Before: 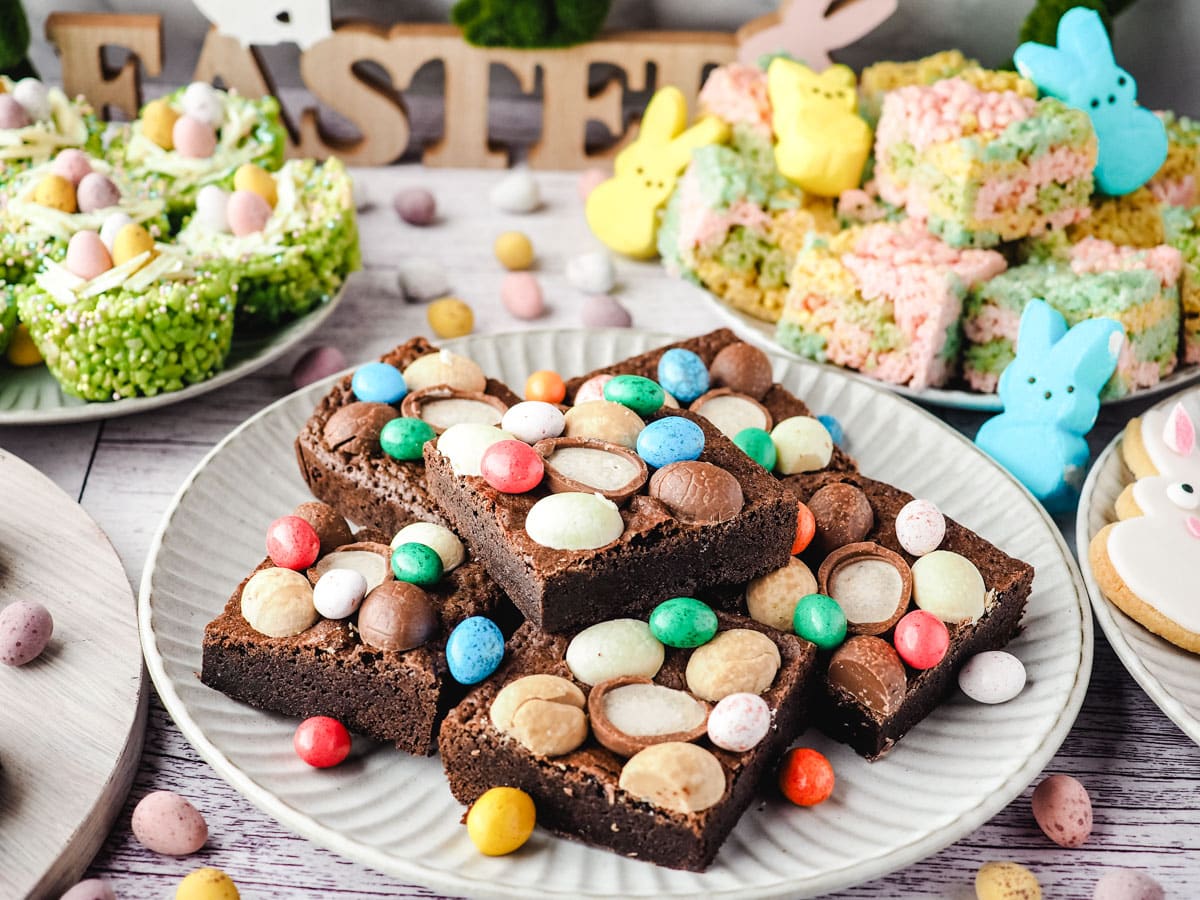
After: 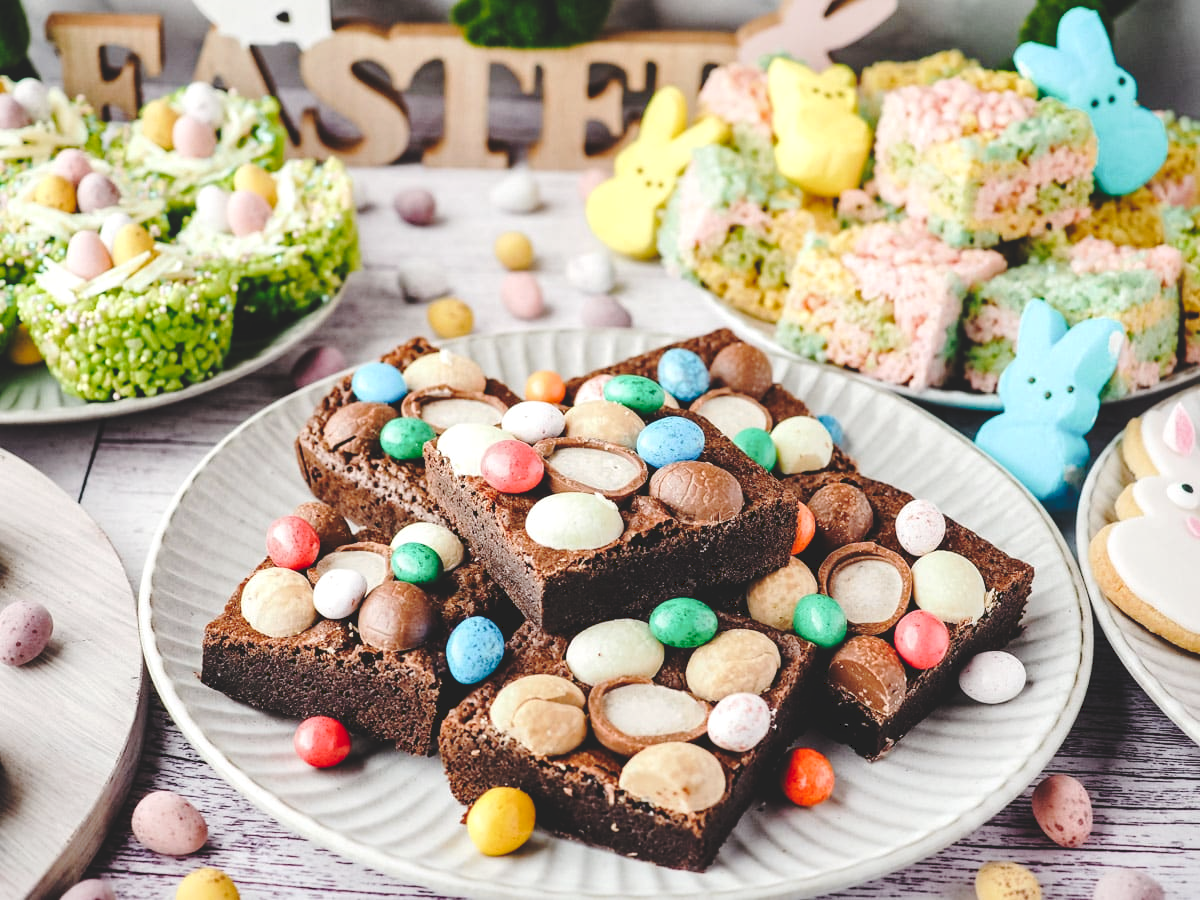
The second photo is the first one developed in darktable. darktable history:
local contrast: mode bilateral grid, contrast 20, coarseness 50, detail 120%, midtone range 0.2
tone curve: curves: ch0 [(0, 0) (0.003, 0.139) (0.011, 0.14) (0.025, 0.138) (0.044, 0.14) (0.069, 0.149) (0.1, 0.161) (0.136, 0.179) (0.177, 0.203) (0.224, 0.245) (0.277, 0.302) (0.335, 0.382) (0.399, 0.461) (0.468, 0.546) (0.543, 0.614) (0.623, 0.687) (0.709, 0.758) (0.801, 0.84) (0.898, 0.912) (1, 1)], preserve colors none
